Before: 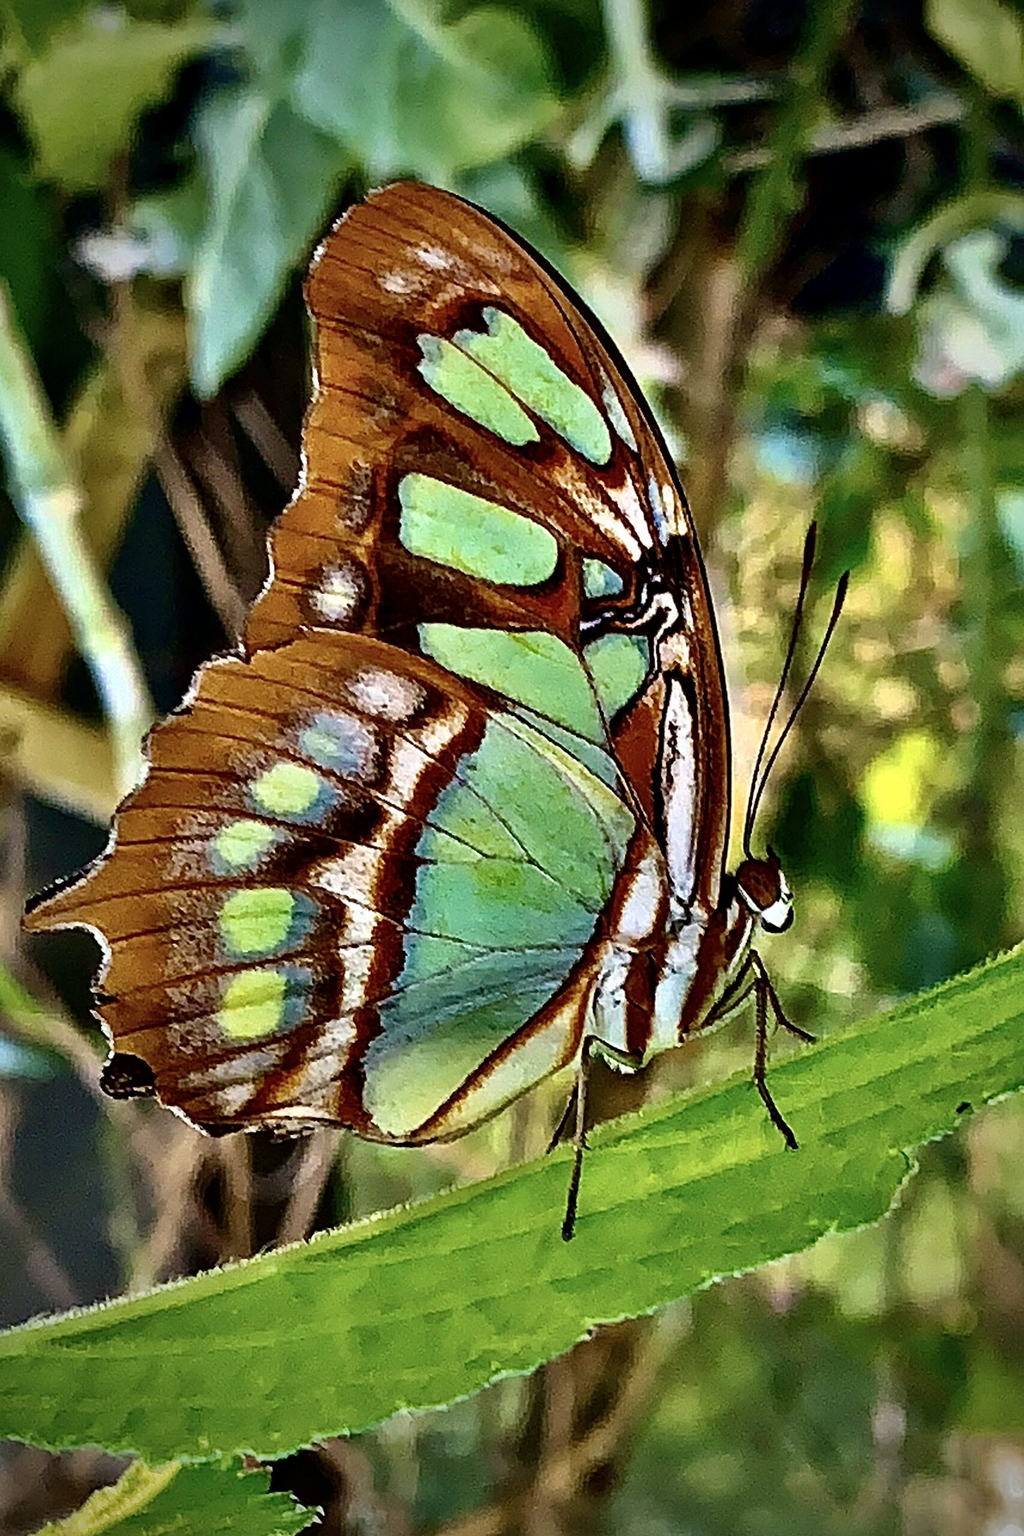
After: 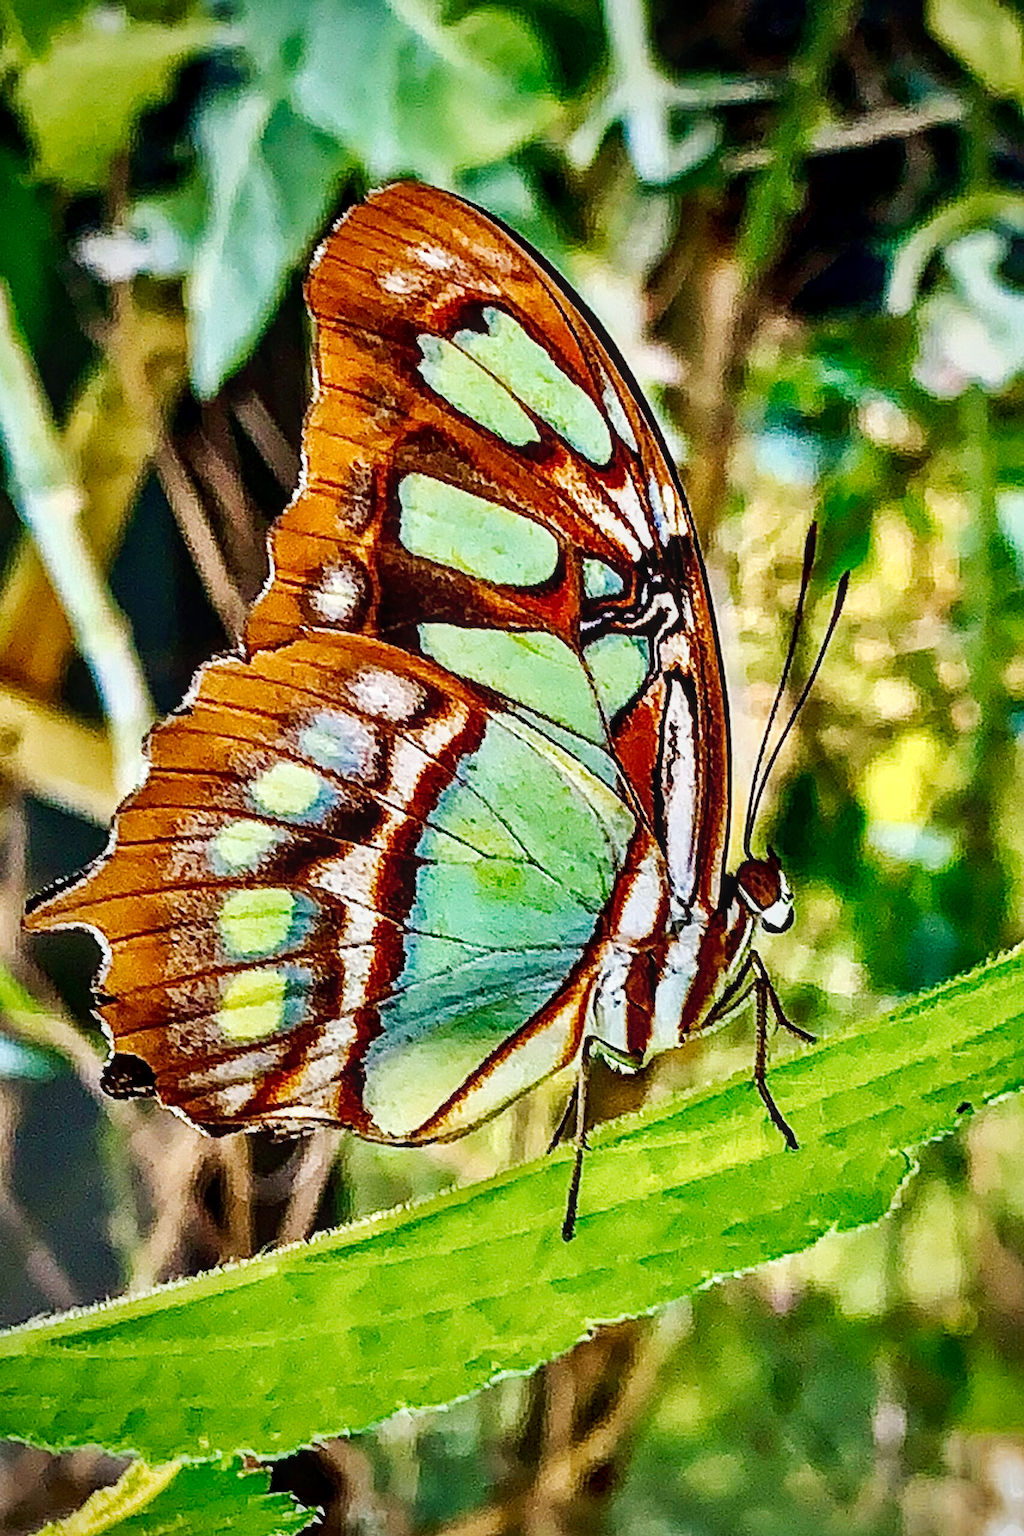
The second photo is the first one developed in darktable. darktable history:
local contrast: on, module defaults
tone curve: curves: ch0 [(0, 0) (0.003, 0.003) (0.011, 0.014) (0.025, 0.033) (0.044, 0.06) (0.069, 0.096) (0.1, 0.132) (0.136, 0.174) (0.177, 0.226) (0.224, 0.282) (0.277, 0.352) (0.335, 0.435) (0.399, 0.524) (0.468, 0.615) (0.543, 0.695) (0.623, 0.771) (0.709, 0.835) (0.801, 0.894) (0.898, 0.944) (1, 1)], preserve colors none
